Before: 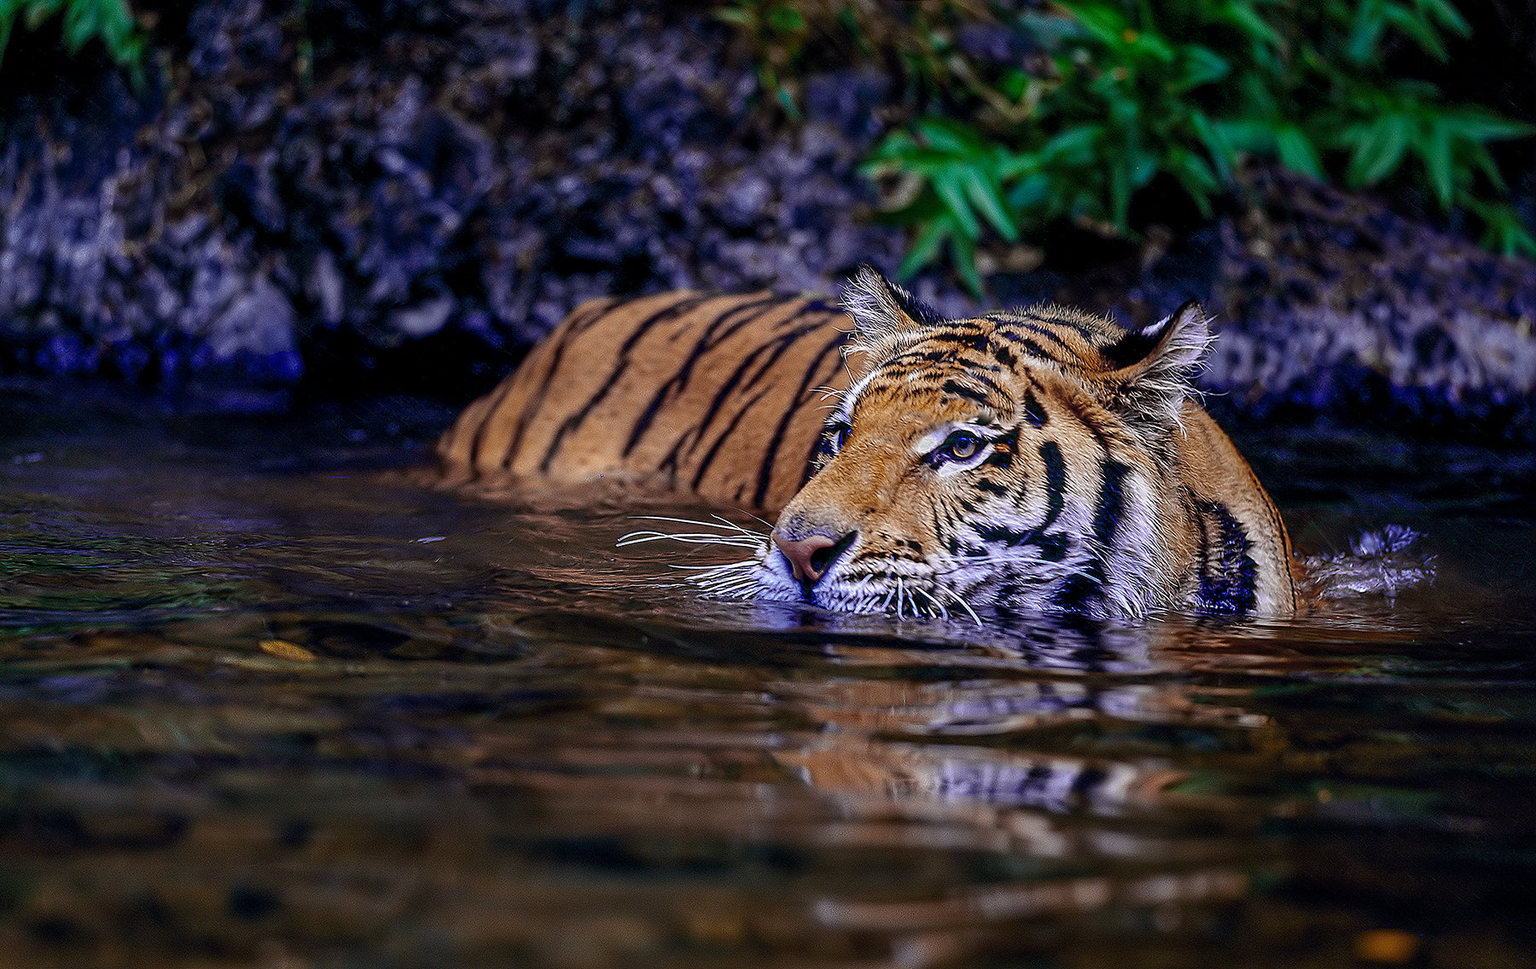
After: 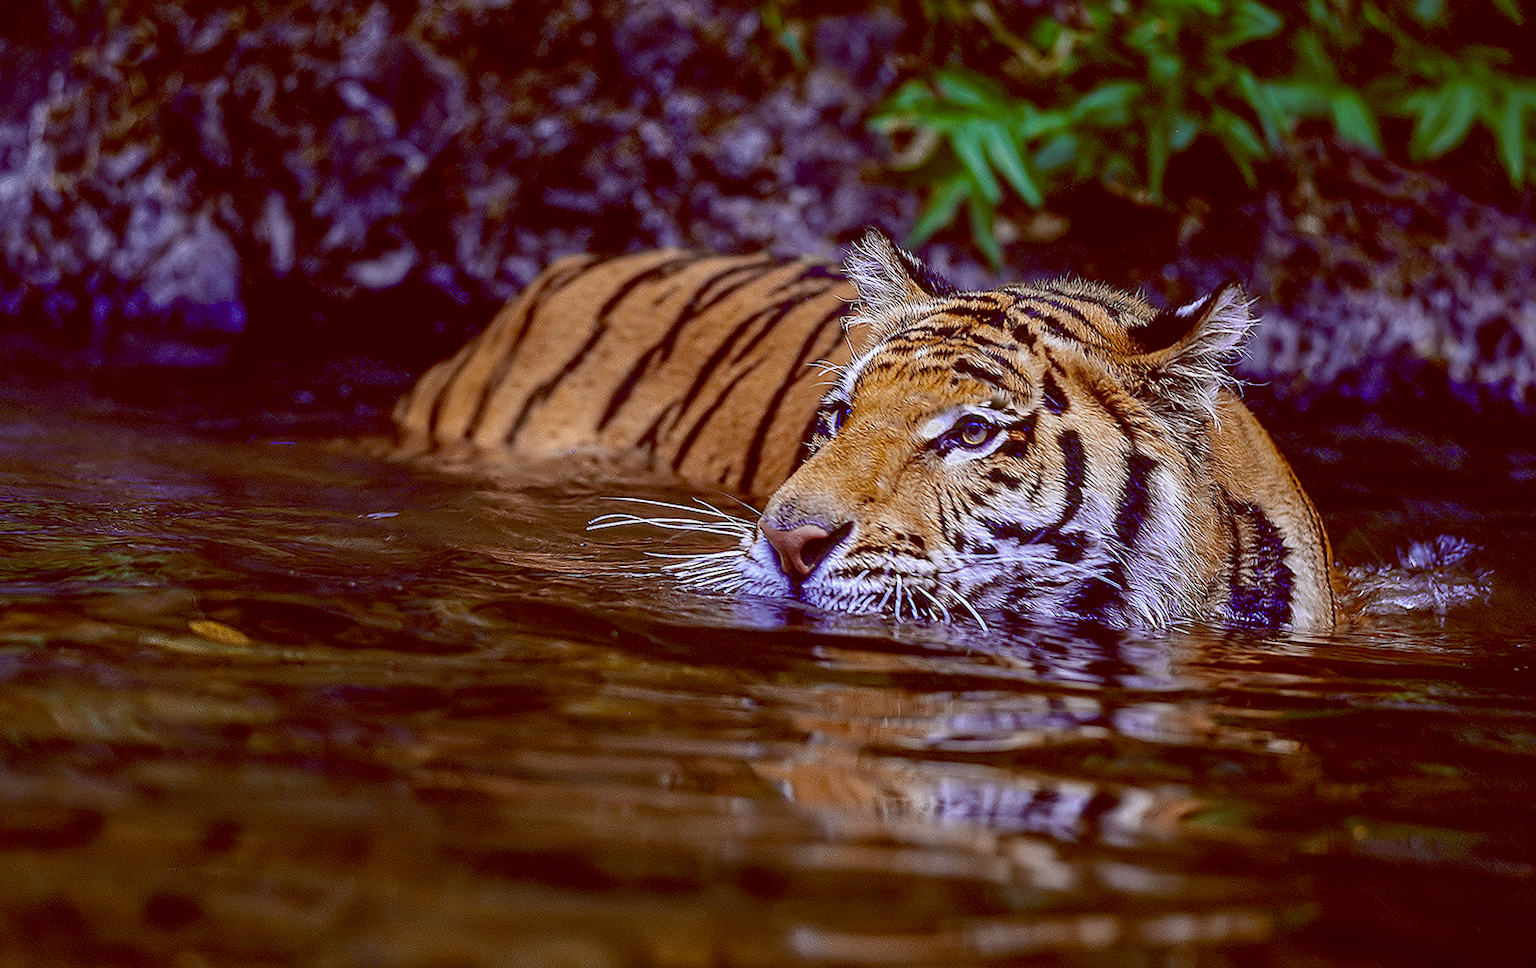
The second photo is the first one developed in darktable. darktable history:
color balance: lift [1, 1.011, 0.999, 0.989], gamma [1.109, 1.045, 1.039, 0.955], gain [0.917, 0.936, 0.952, 1.064], contrast 2.32%, contrast fulcrum 19%, output saturation 101%
crop and rotate: angle -1.96°, left 3.097%, top 4.154%, right 1.586%, bottom 0.529%
